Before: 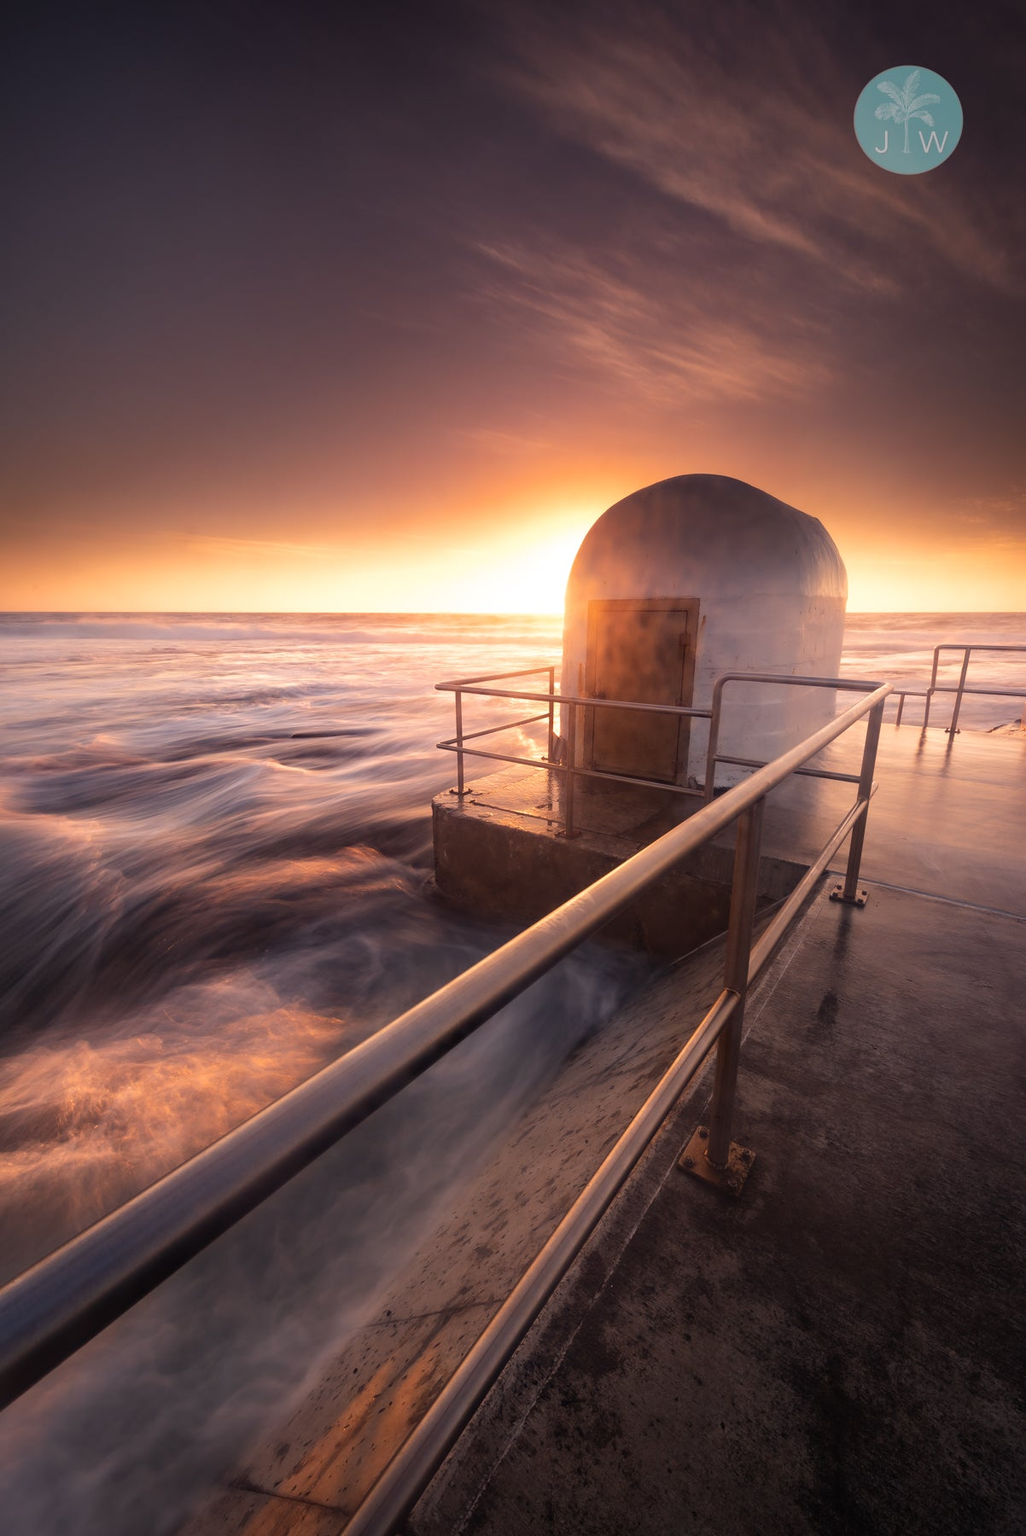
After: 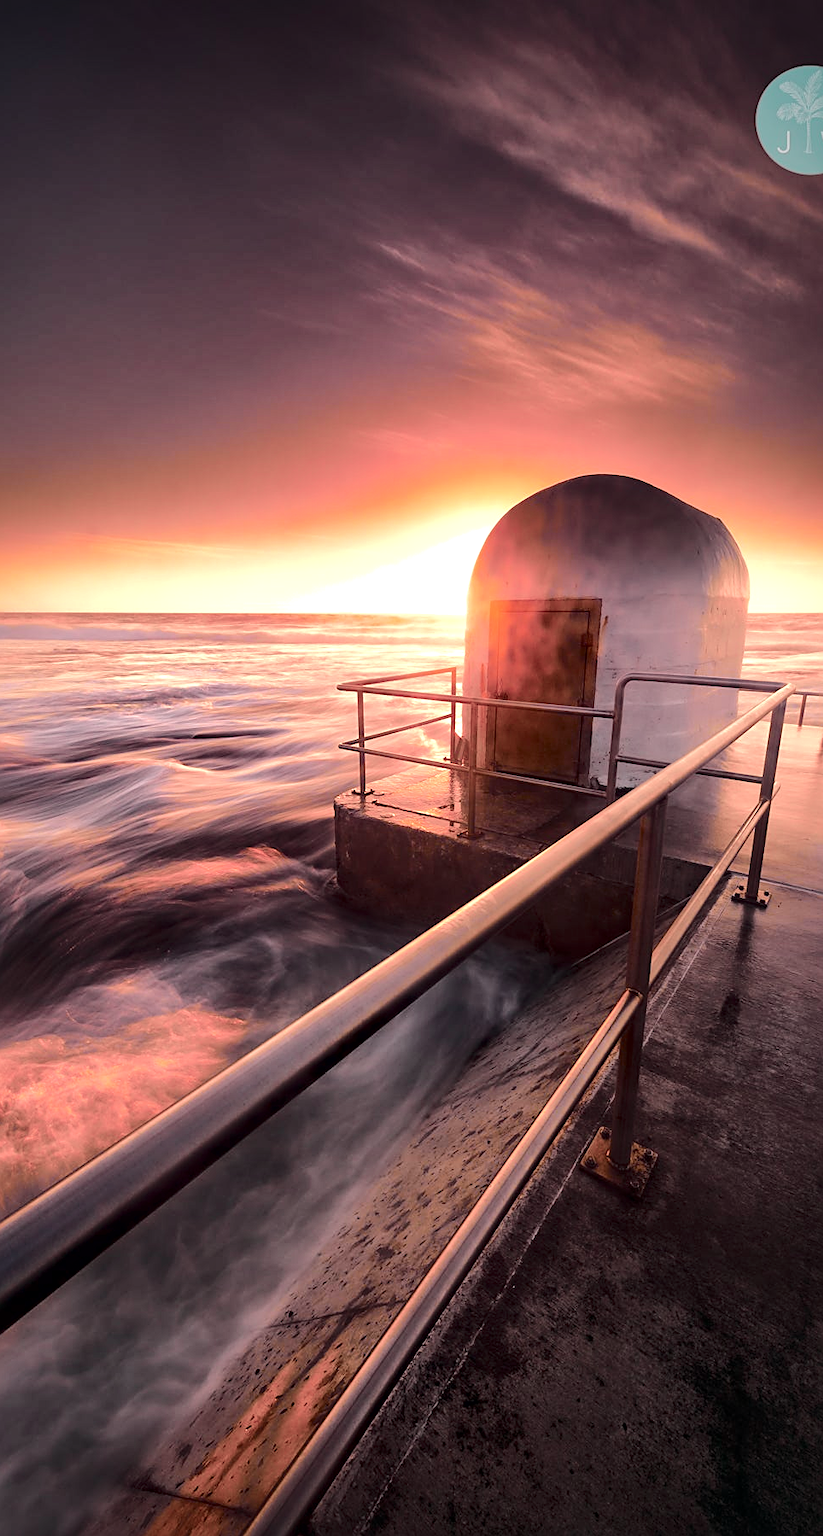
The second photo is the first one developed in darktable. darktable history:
local contrast: mode bilateral grid, contrast 25, coarseness 60, detail 151%, midtone range 0.2
crop and rotate: left 9.597%, right 10.195%
exposure: exposure 0.2 EV, compensate highlight preservation false
tone equalizer: on, module defaults
sharpen: on, module defaults
tone curve: curves: ch0 [(0, 0.003) (0.211, 0.174) (0.482, 0.519) (0.843, 0.821) (0.992, 0.971)]; ch1 [(0, 0) (0.276, 0.206) (0.393, 0.364) (0.482, 0.477) (0.506, 0.5) (0.523, 0.523) (0.572, 0.592) (0.695, 0.767) (1, 1)]; ch2 [(0, 0) (0.438, 0.456) (0.498, 0.497) (0.536, 0.527) (0.562, 0.584) (0.619, 0.602) (0.698, 0.698) (1, 1)], color space Lab, independent channels, preserve colors none
color balance rgb: on, module defaults
